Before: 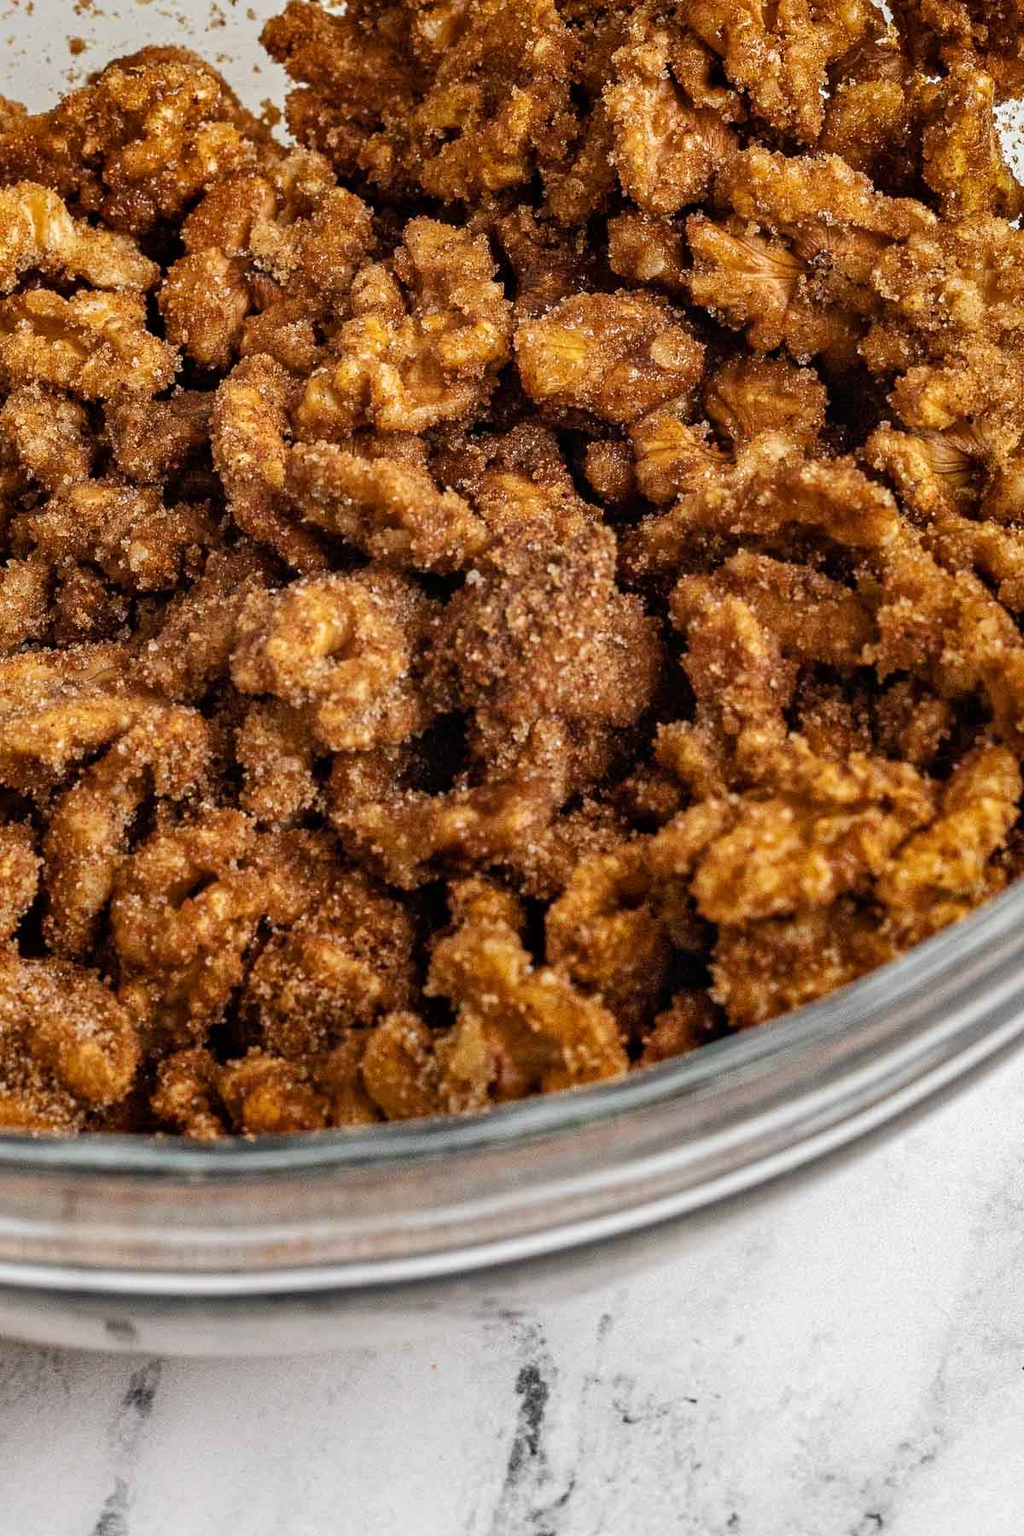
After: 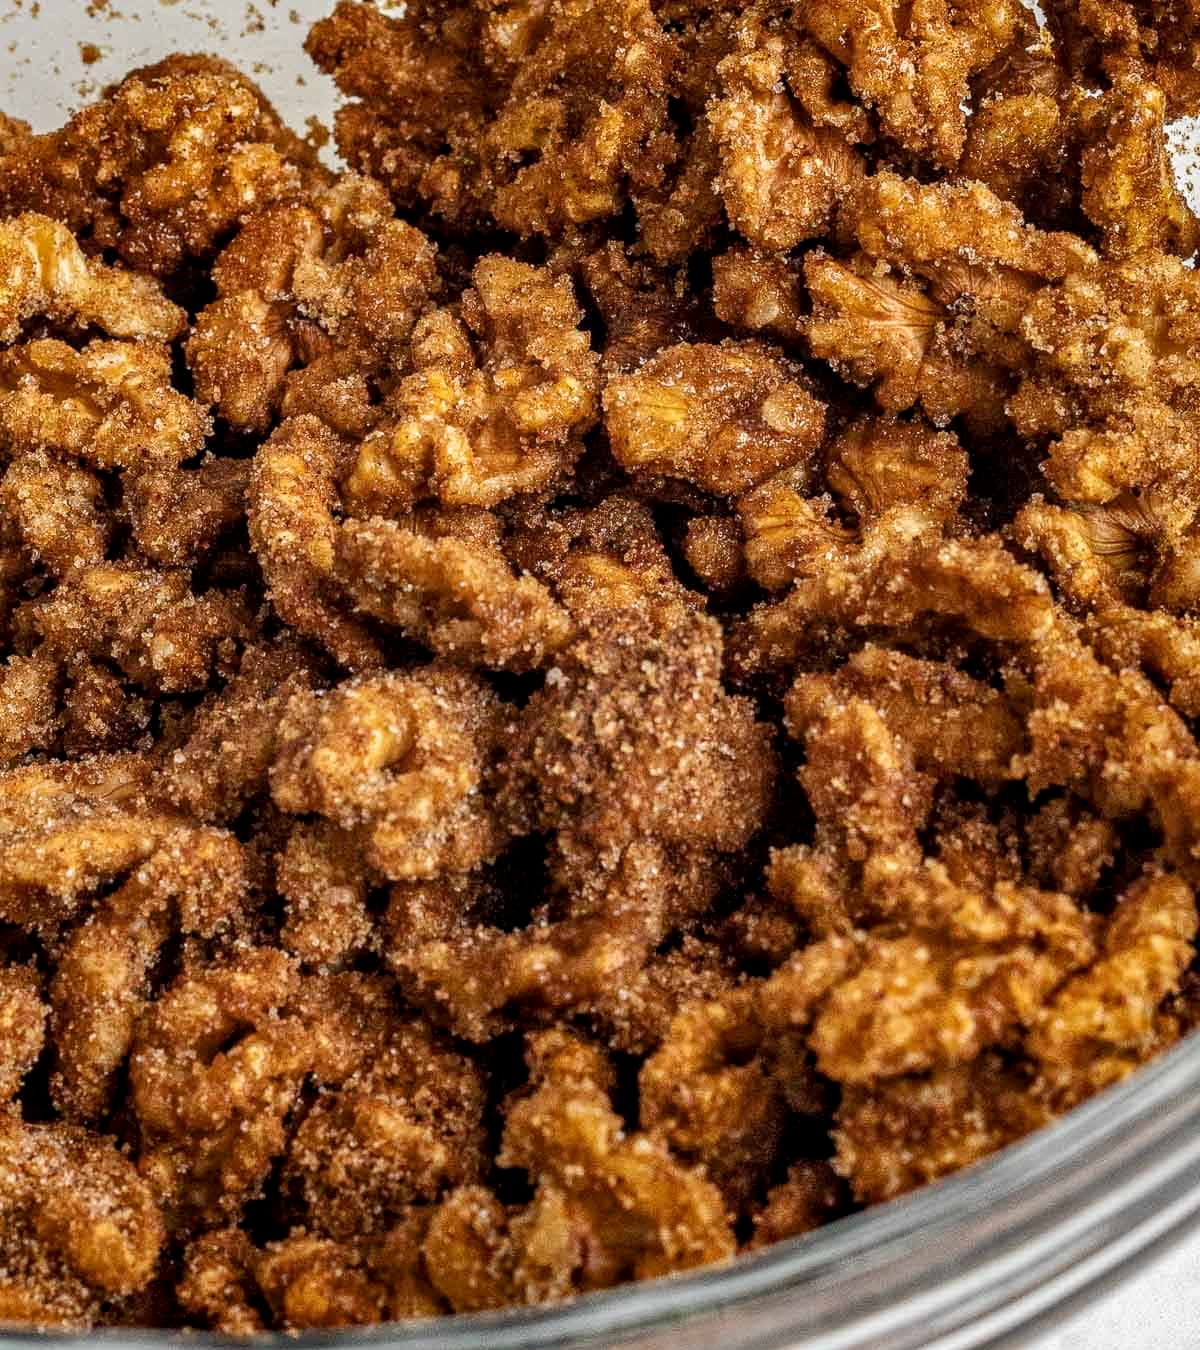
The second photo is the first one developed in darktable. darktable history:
local contrast: on, module defaults
crop: bottom 24.988%
